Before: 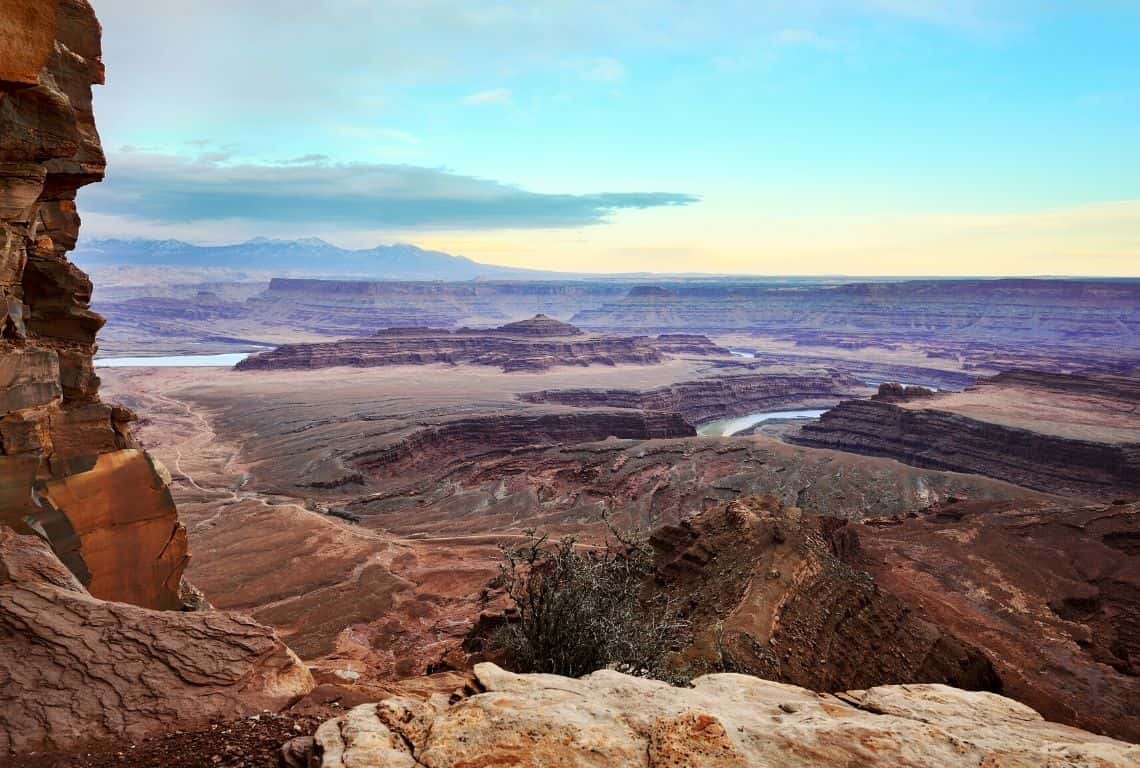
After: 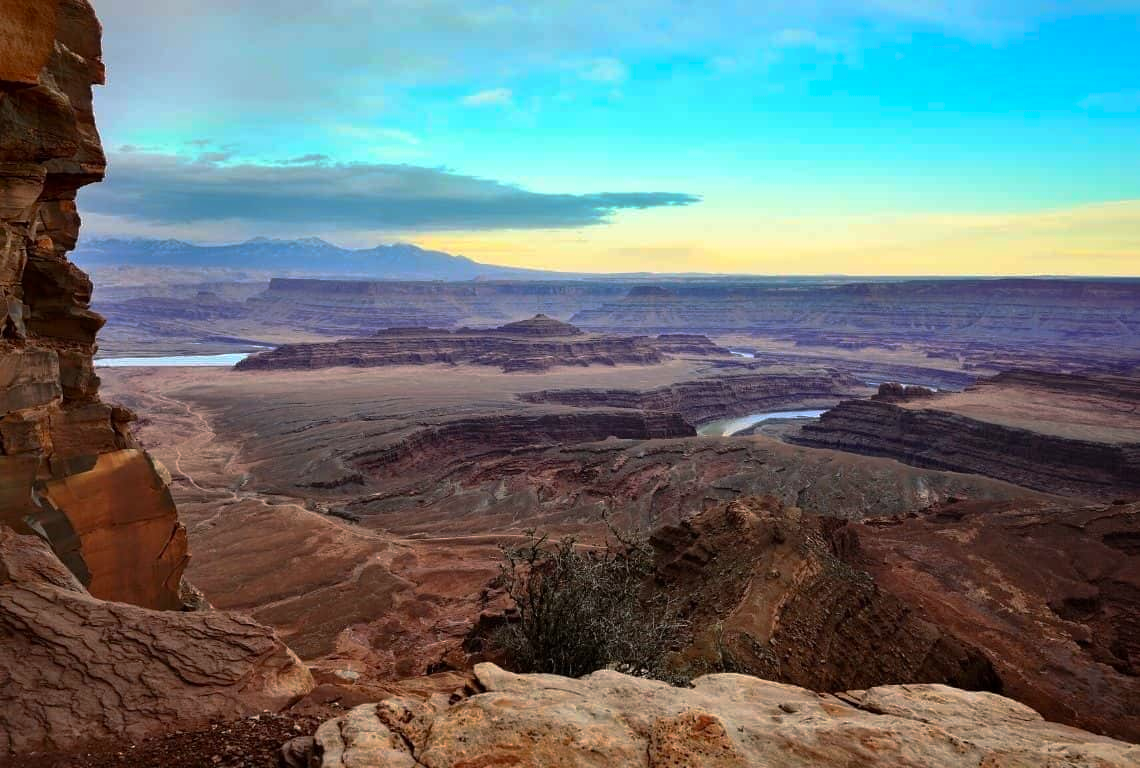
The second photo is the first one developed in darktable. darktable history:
base curve: curves: ch0 [(0, 0) (0.595, 0.418) (1, 1)], preserve colors none
color correction: saturation 1.11
